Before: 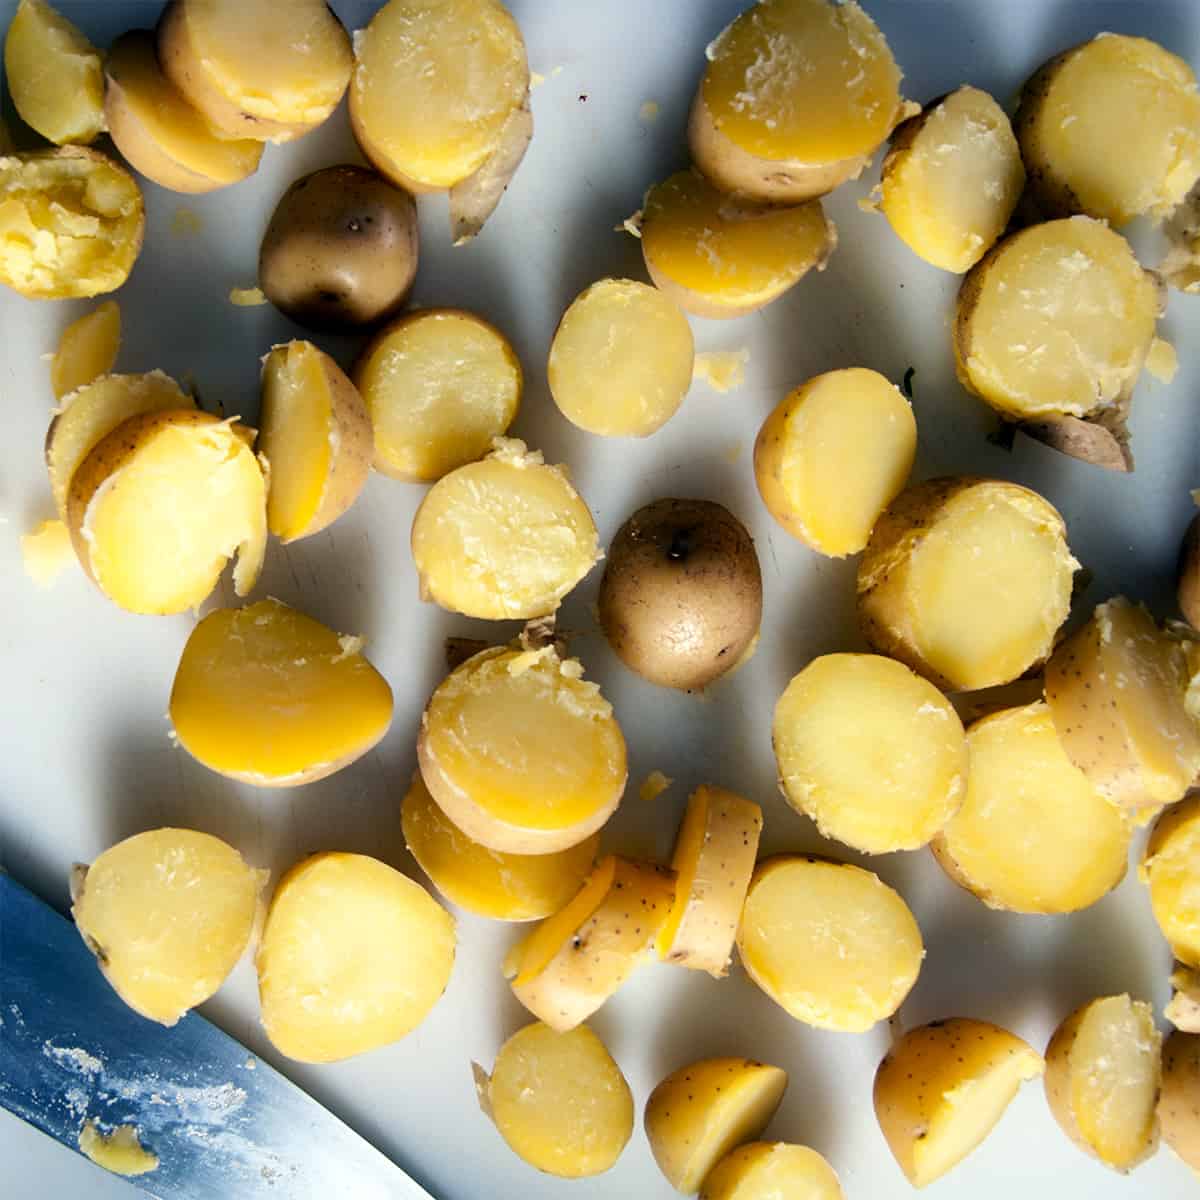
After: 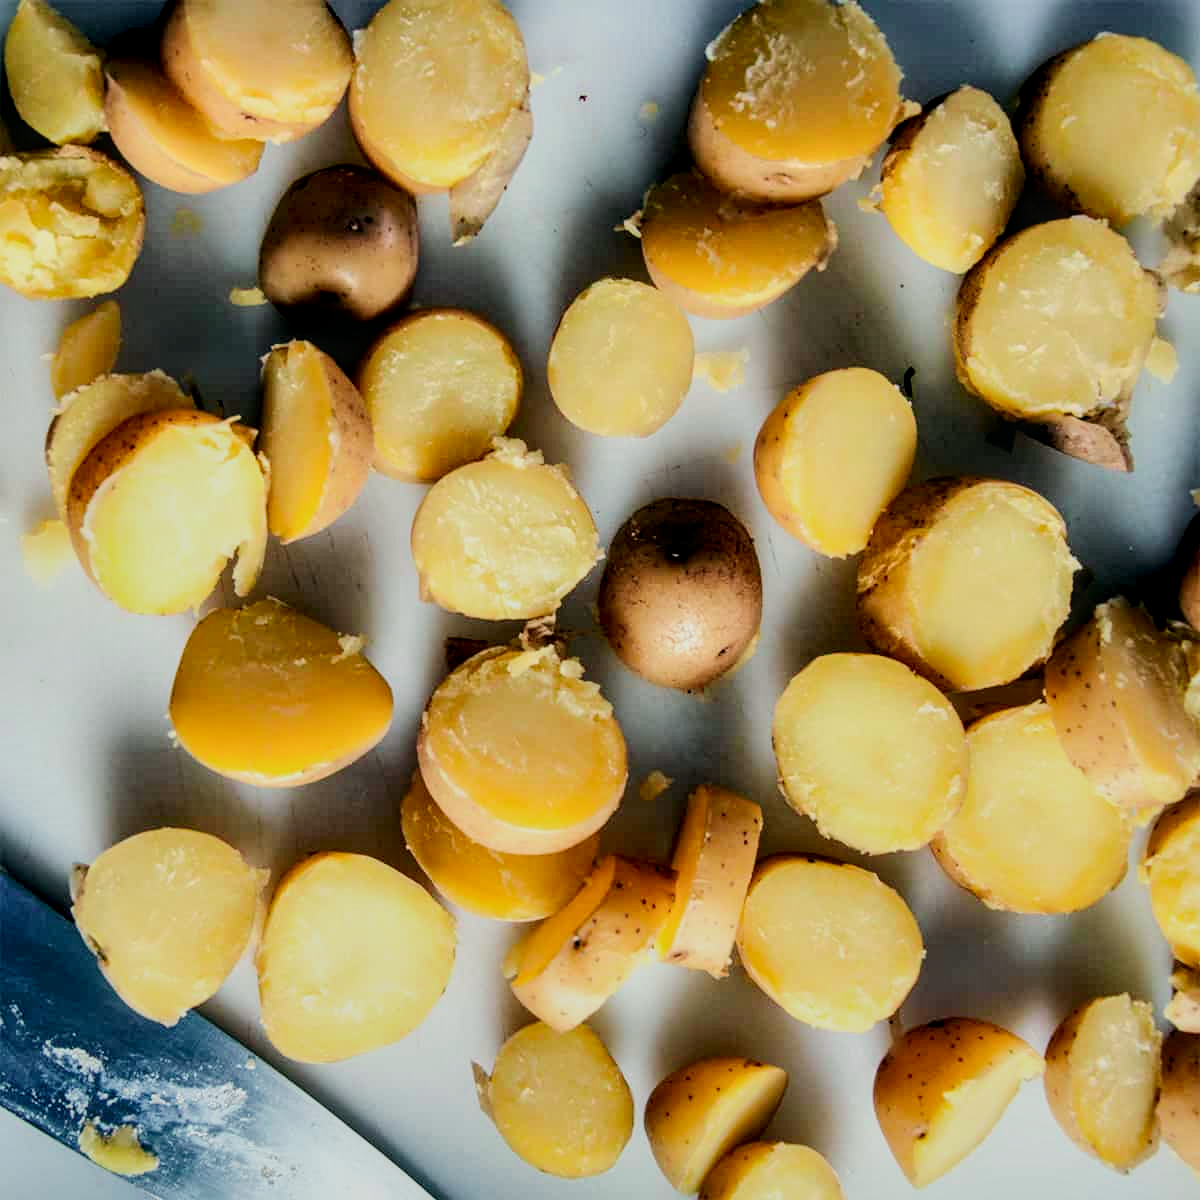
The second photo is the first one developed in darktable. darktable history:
local contrast: highlights 61%, detail 143%, midtone range 0.428
shadows and highlights: shadows 22.7, highlights -48.71, soften with gaussian
filmic rgb: black relative exposure -7.32 EV, white relative exposure 5.09 EV, hardness 3.2
tone curve: curves: ch0 [(0, 0.01) (0.037, 0.032) (0.131, 0.108) (0.275, 0.258) (0.483, 0.512) (0.61, 0.661) (0.696, 0.742) (0.792, 0.834) (0.911, 0.936) (0.997, 0.995)]; ch1 [(0, 0) (0.308, 0.29) (0.425, 0.411) (0.503, 0.502) (0.529, 0.543) (0.683, 0.706) (0.746, 0.77) (1, 1)]; ch2 [(0, 0) (0.225, 0.214) (0.334, 0.339) (0.401, 0.415) (0.485, 0.487) (0.502, 0.502) (0.525, 0.523) (0.545, 0.552) (0.587, 0.61) (0.636, 0.654) (0.711, 0.729) (0.845, 0.855) (0.998, 0.977)], color space Lab, independent channels, preserve colors none
tone equalizer: on, module defaults
